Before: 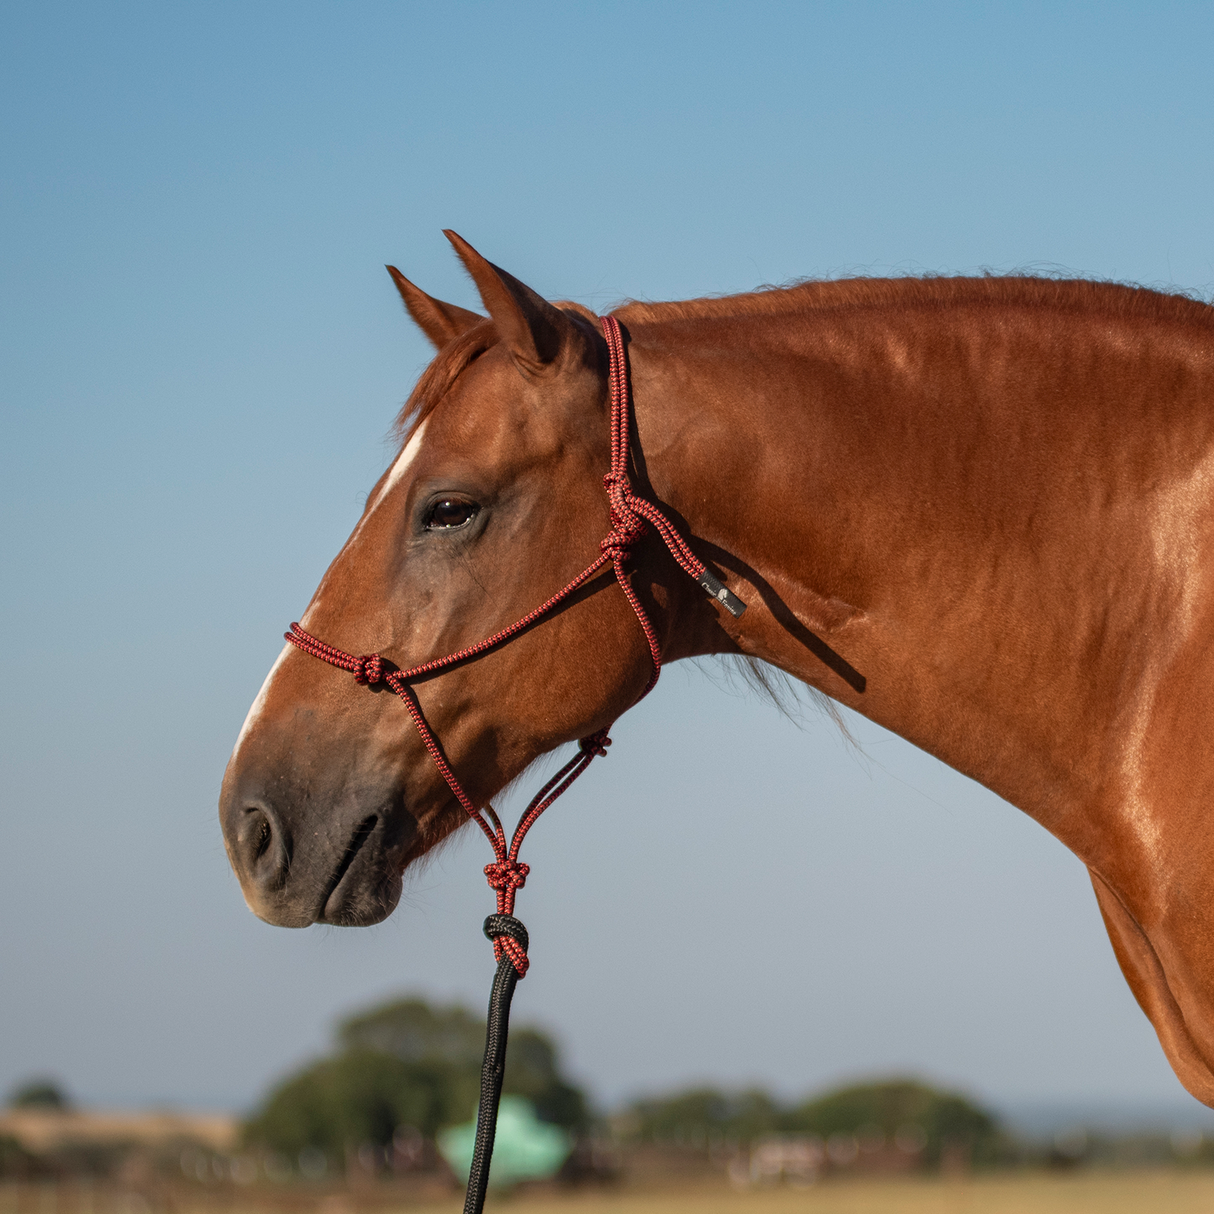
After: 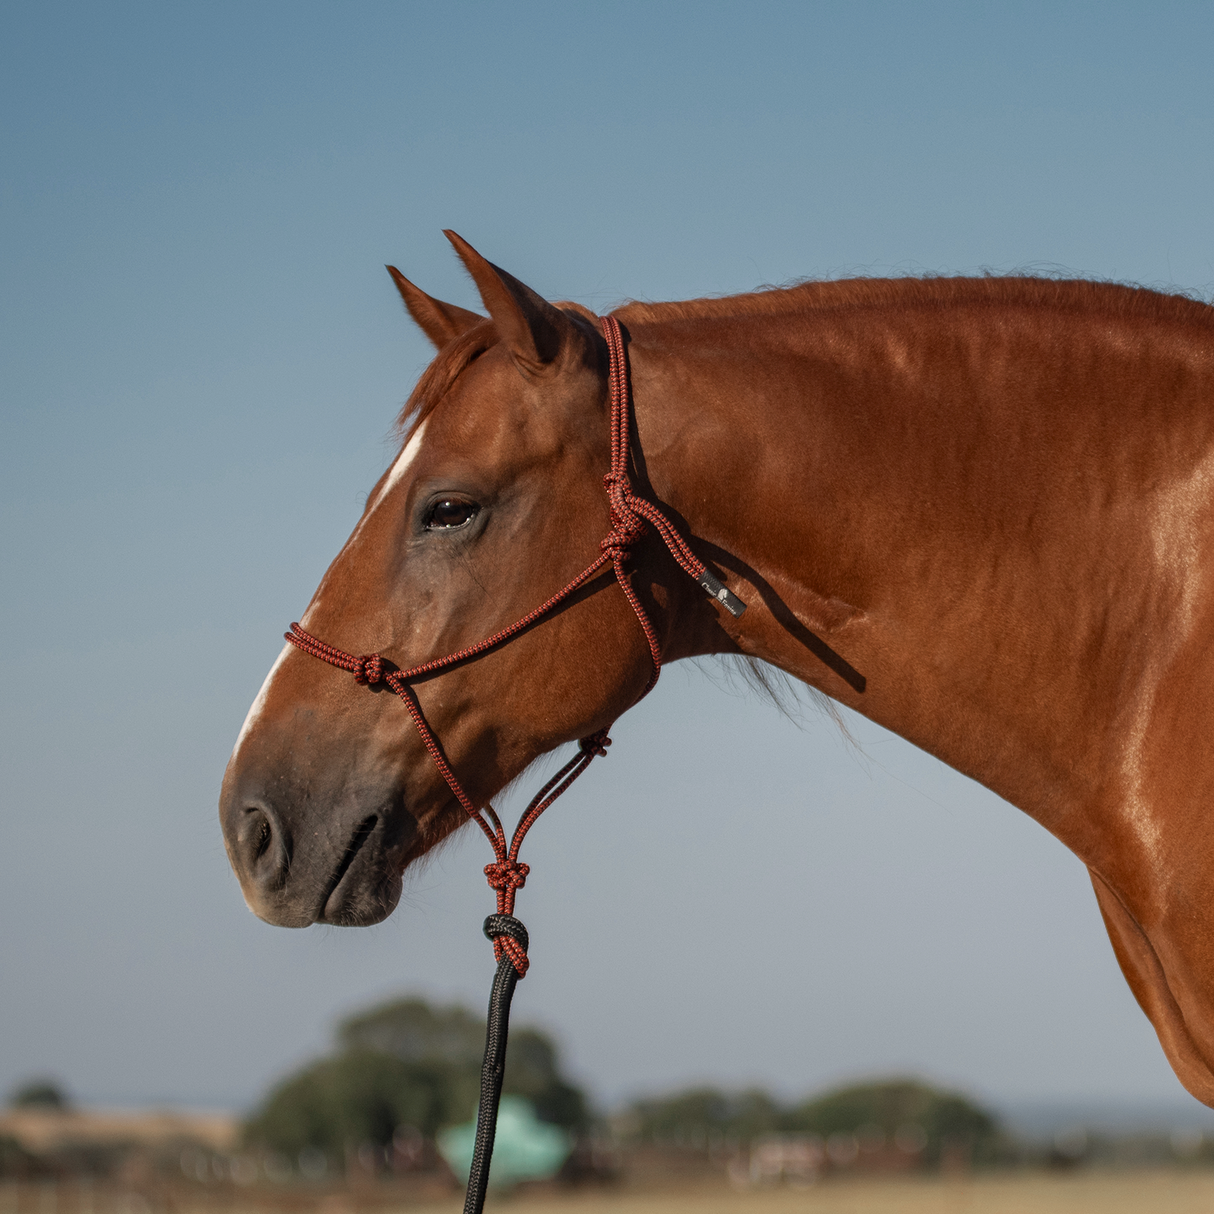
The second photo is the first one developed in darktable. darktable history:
color zones: curves: ch0 [(0, 0.5) (0.125, 0.4) (0.25, 0.5) (0.375, 0.4) (0.5, 0.4) (0.625, 0.35) (0.75, 0.35) (0.875, 0.5)]; ch1 [(0, 0.35) (0.125, 0.45) (0.25, 0.35) (0.375, 0.35) (0.5, 0.35) (0.625, 0.35) (0.75, 0.45) (0.875, 0.35)]; ch2 [(0, 0.6) (0.125, 0.5) (0.25, 0.5) (0.375, 0.6) (0.5, 0.6) (0.625, 0.5) (0.75, 0.5) (0.875, 0.5)]
rotate and perspective: crop left 0, crop top 0
